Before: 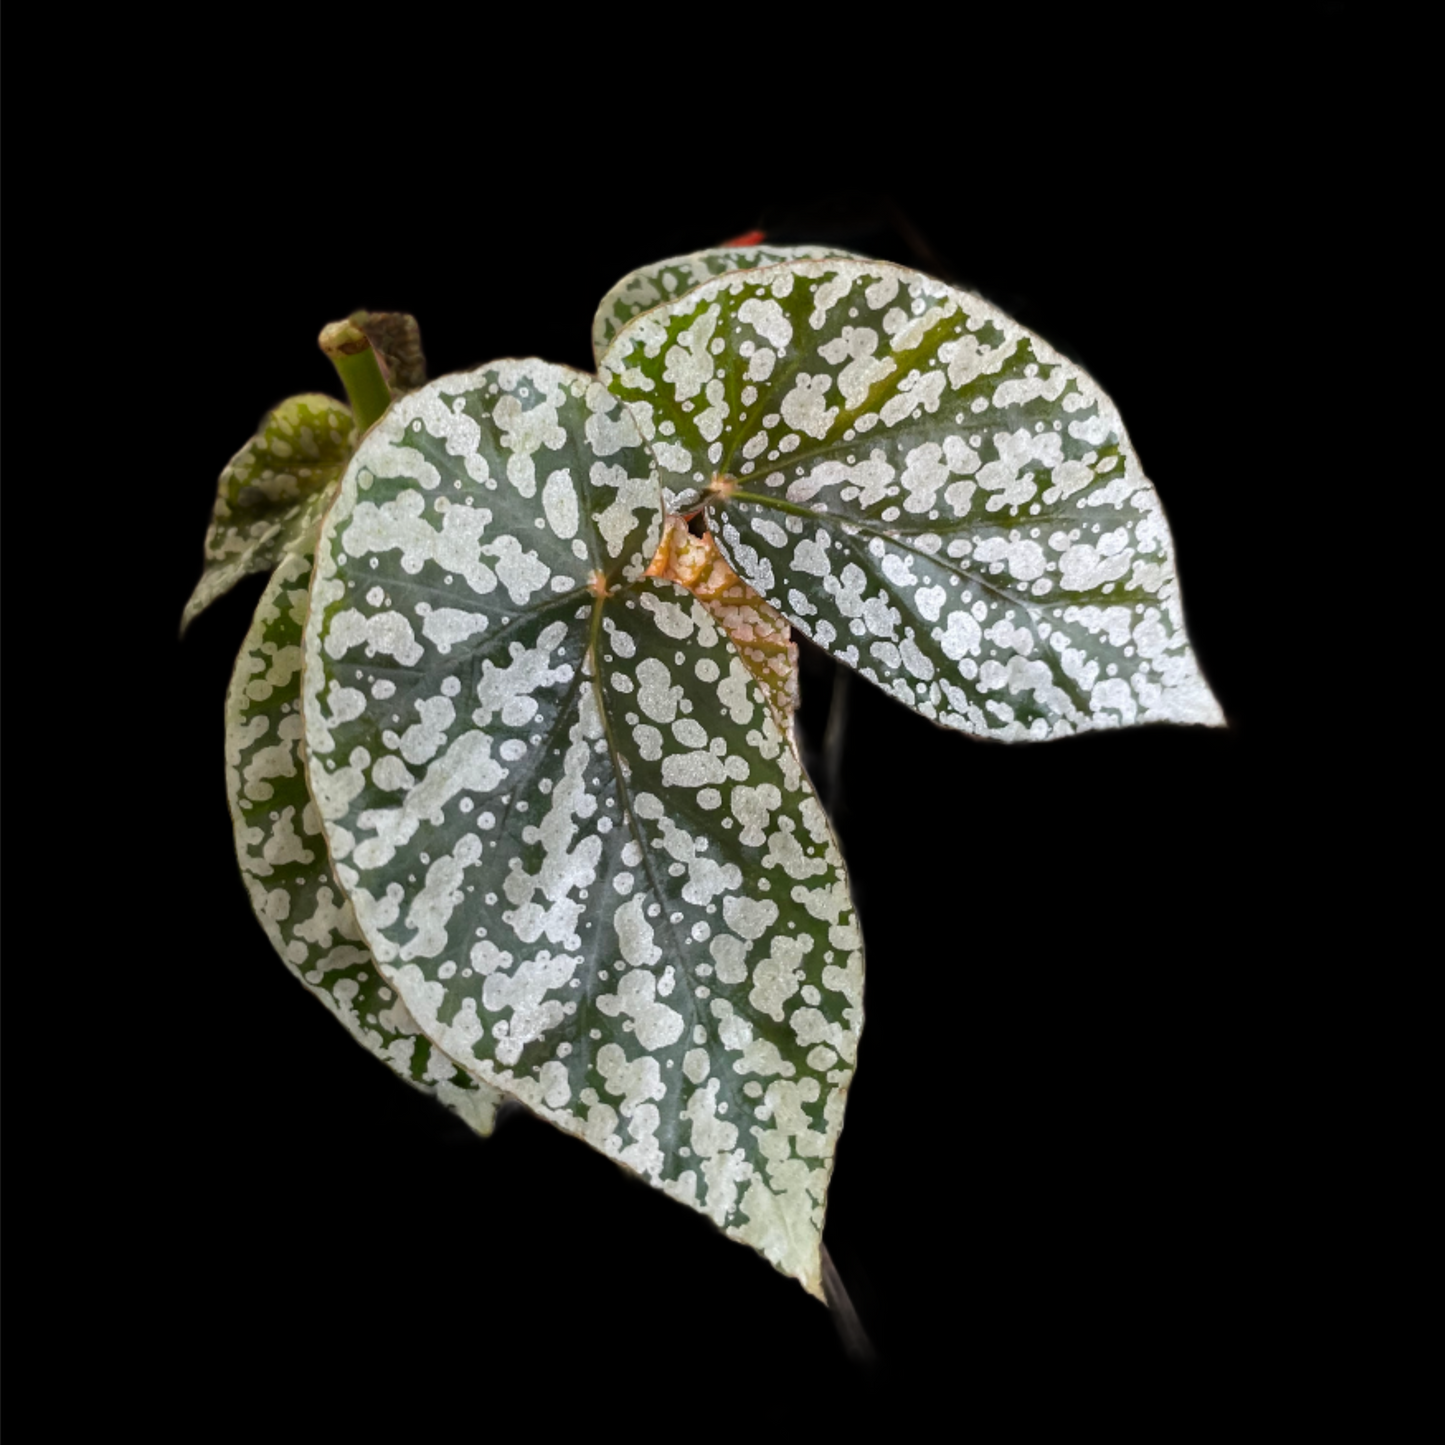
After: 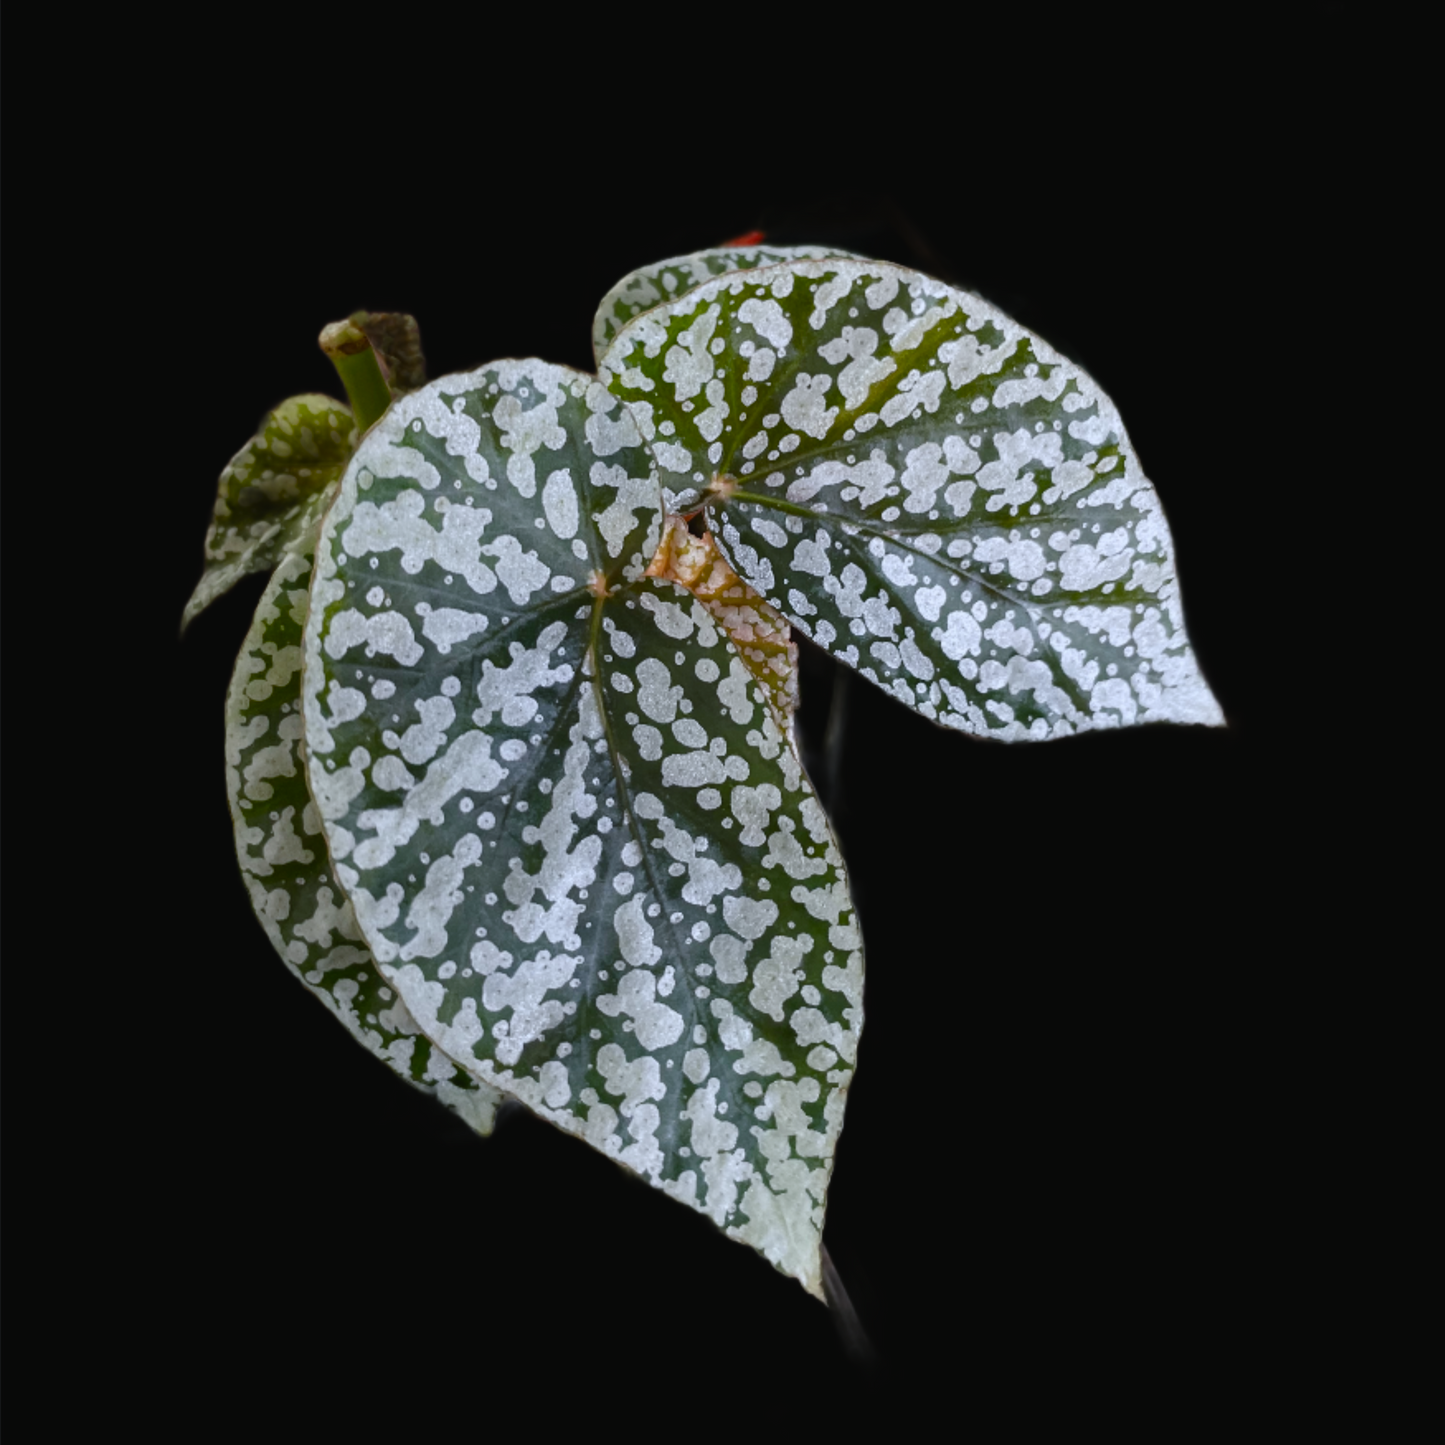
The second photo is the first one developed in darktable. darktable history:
white balance: red 0.931, blue 1.11
color balance rgb: shadows lift › luminance -10%, shadows lift › chroma 1%, shadows lift › hue 113°, power › luminance -15%, highlights gain › chroma 0.2%, highlights gain › hue 333°, global offset › luminance 0.5%, perceptual saturation grading › global saturation 20%, perceptual saturation grading › highlights -50%, perceptual saturation grading › shadows 25%, contrast -10%
